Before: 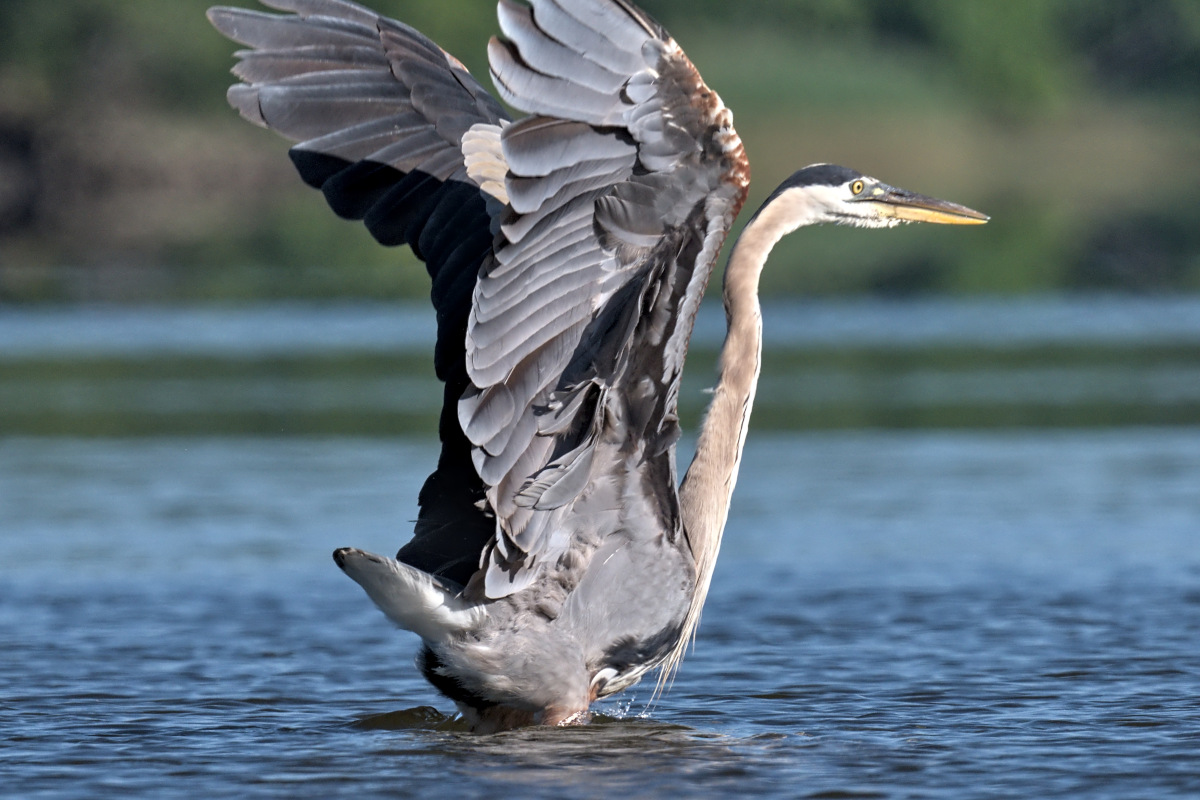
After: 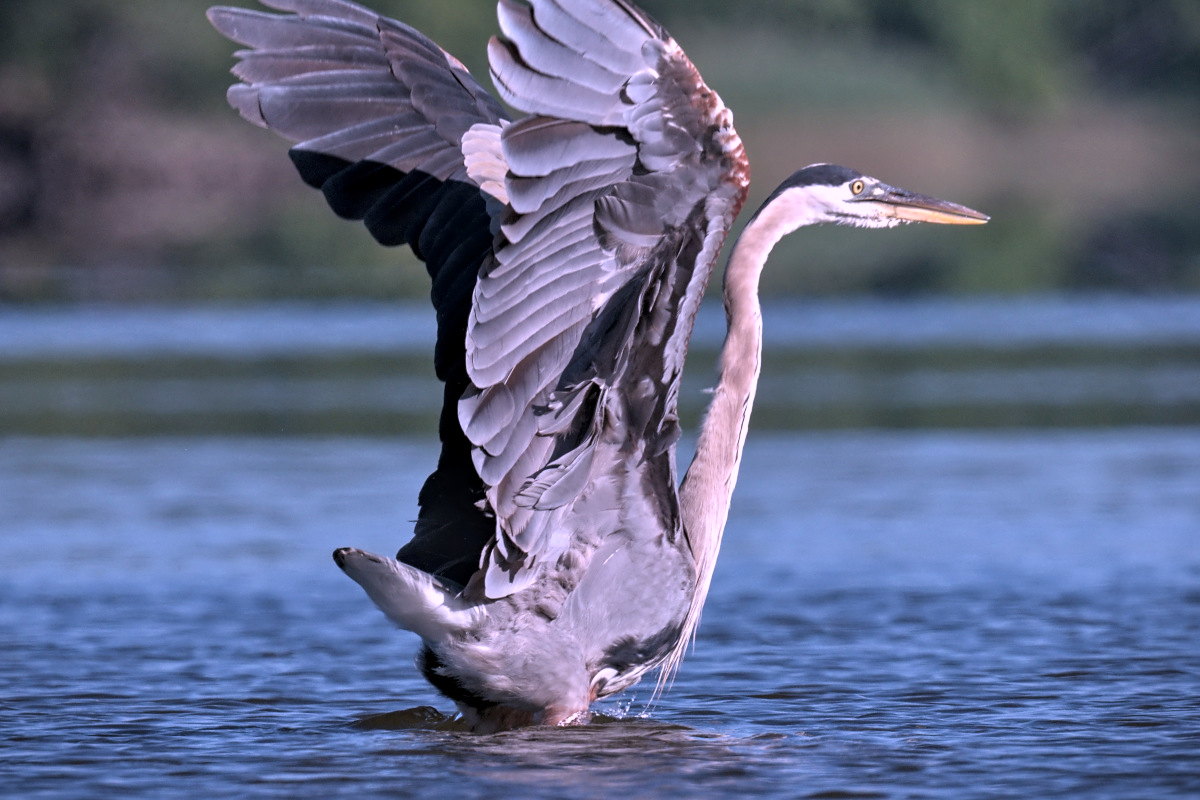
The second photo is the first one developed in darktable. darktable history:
color correction: highlights a* 15.03, highlights b* -25.07
vignetting: fall-off start 97.23%, saturation -0.024, center (-0.033, -0.042), width/height ratio 1.179, unbound false
